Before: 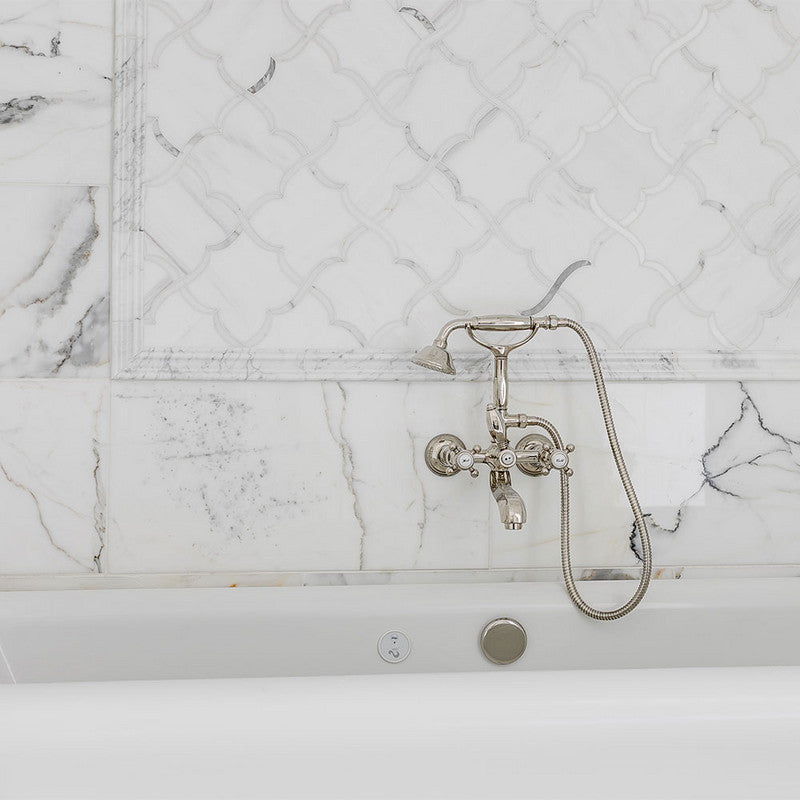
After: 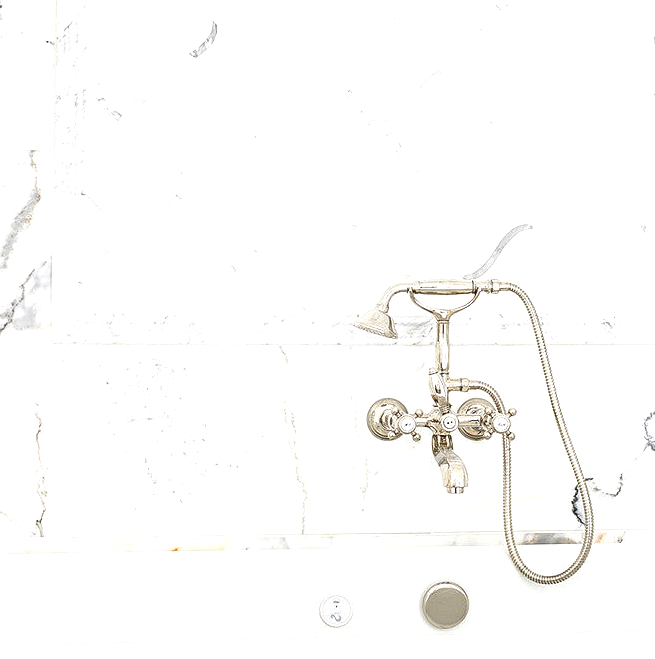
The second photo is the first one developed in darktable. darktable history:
crop and rotate: left 7.394%, top 4.574%, right 10.624%, bottom 12.931%
exposure: black level correction -0.002, exposure 1.113 EV, compensate highlight preservation false
